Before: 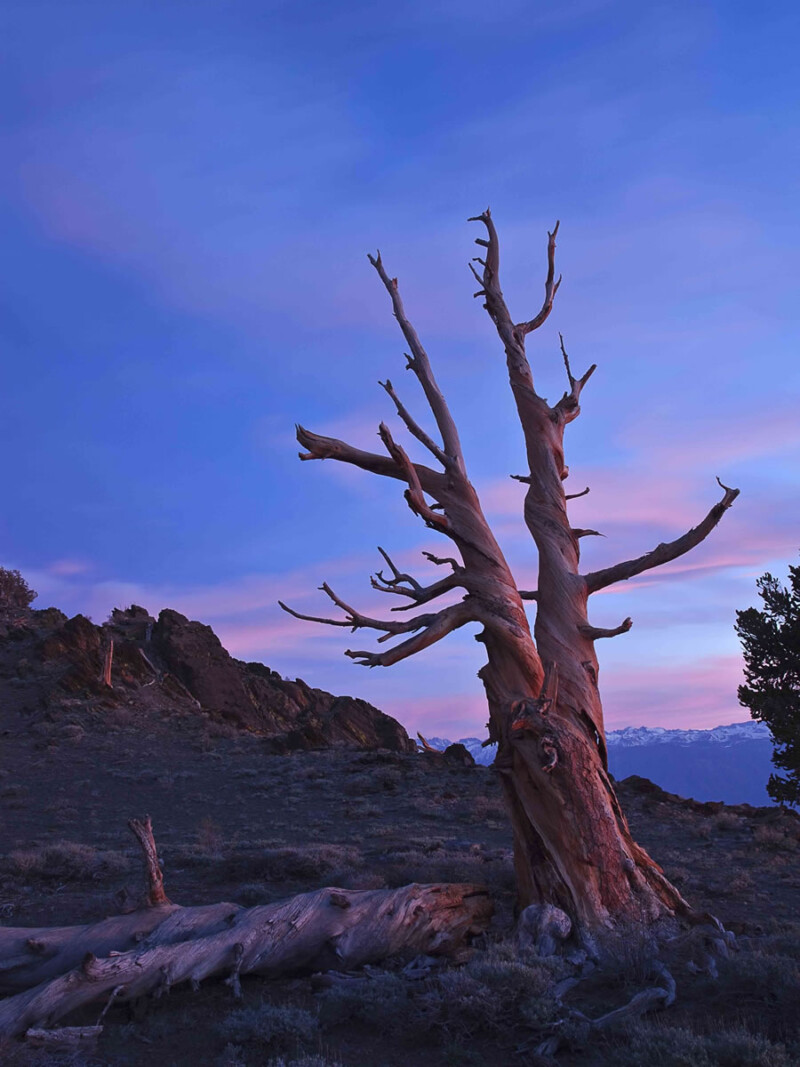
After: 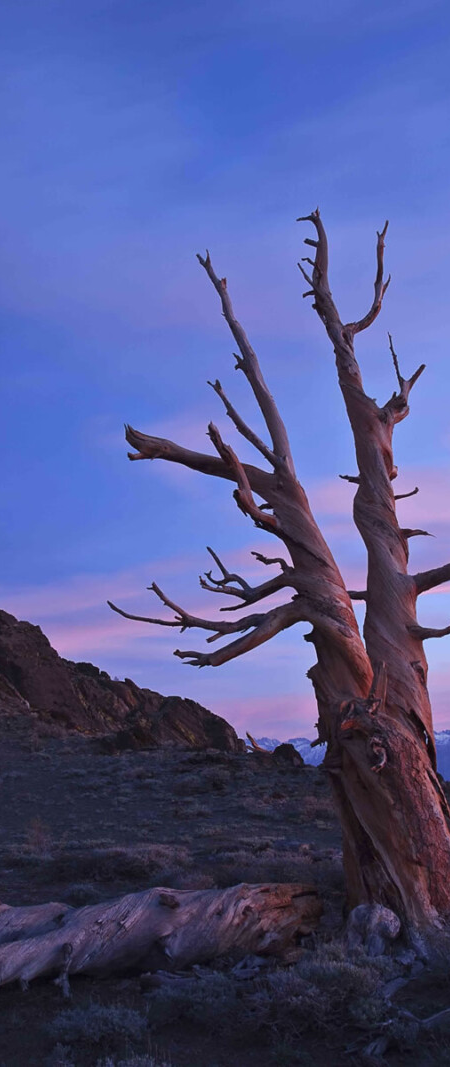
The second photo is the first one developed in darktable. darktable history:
contrast brightness saturation: saturation -0.05
crop: left 21.496%, right 22.254%
